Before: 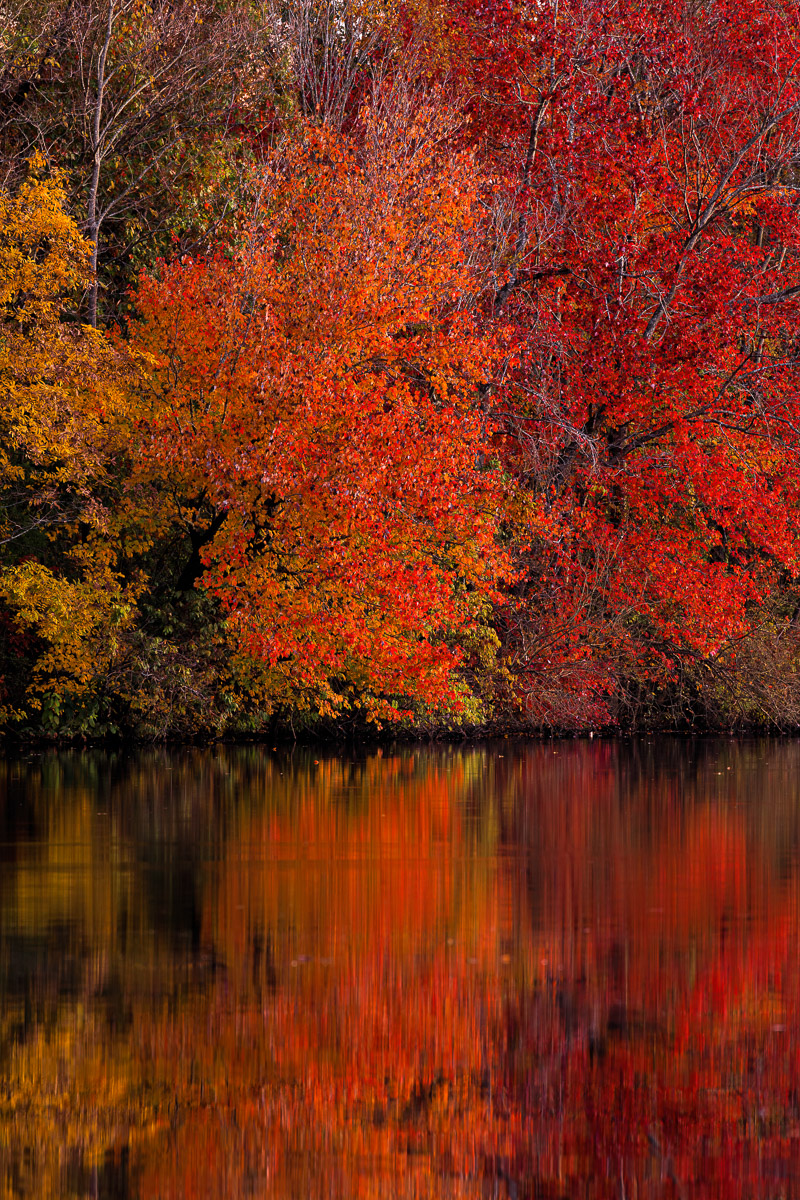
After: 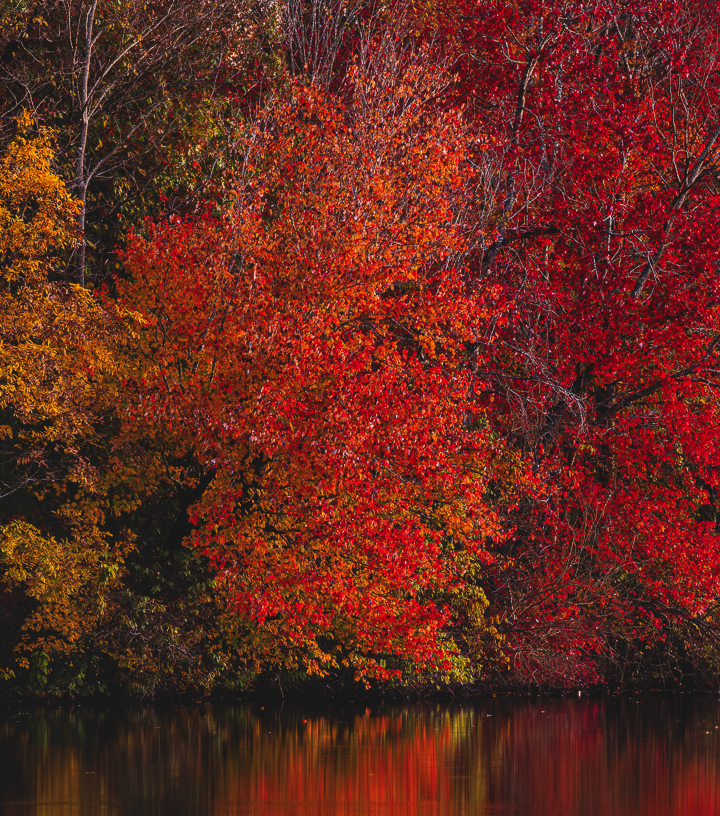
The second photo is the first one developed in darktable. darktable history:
crop: left 1.509%, top 3.452%, right 7.696%, bottom 28.452%
local contrast: on, module defaults
contrast brightness saturation: brightness -0.2, saturation 0.08
exposure: black level correction -0.028, compensate highlight preservation false
